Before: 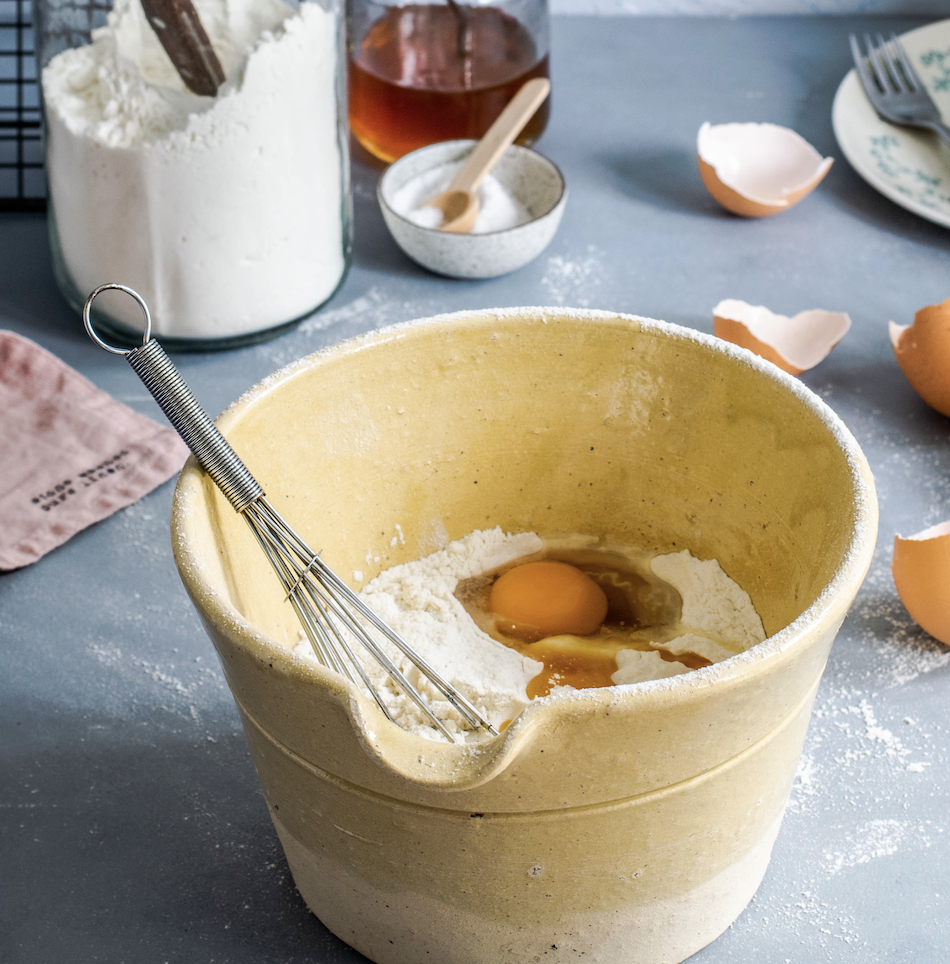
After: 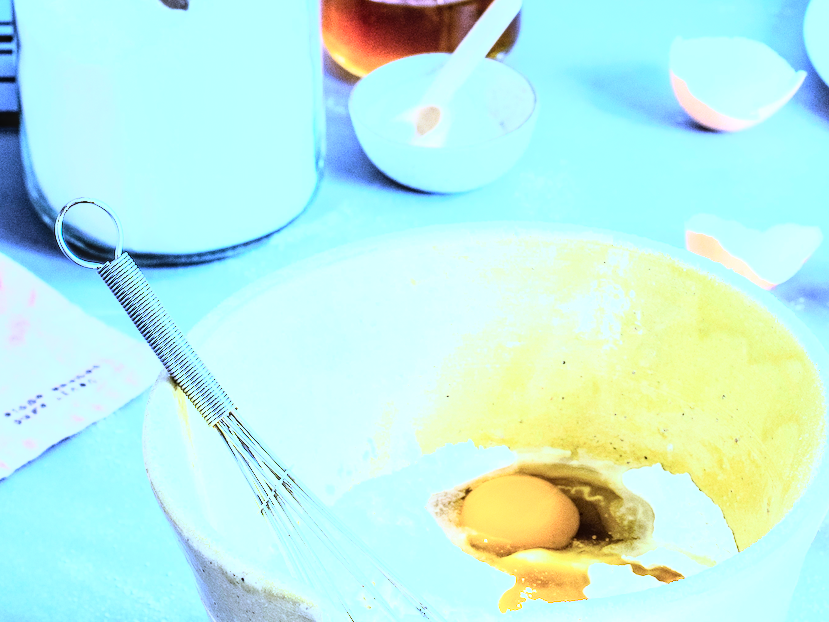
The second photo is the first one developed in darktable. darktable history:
exposure: black level correction 0, exposure 1.3 EV, compensate highlight preservation false
crop: left 3.015%, top 8.969%, right 9.647%, bottom 26.457%
white balance: red 0.766, blue 1.537
rgb curve: curves: ch0 [(0, 0) (0.21, 0.15) (0.24, 0.21) (0.5, 0.75) (0.75, 0.96) (0.89, 0.99) (1, 1)]; ch1 [(0, 0.02) (0.21, 0.13) (0.25, 0.2) (0.5, 0.67) (0.75, 0.9) (0.89, 0.97) (1, 1)]; ch2 [(0, 0.02) (0.21, 0.13) (0.25, 0.2) (0.5, 0.67) (0.75, 0.9) (0.89, 0.97) (1, 1)], compensate middle gray true
local contrast: on, module defaults
